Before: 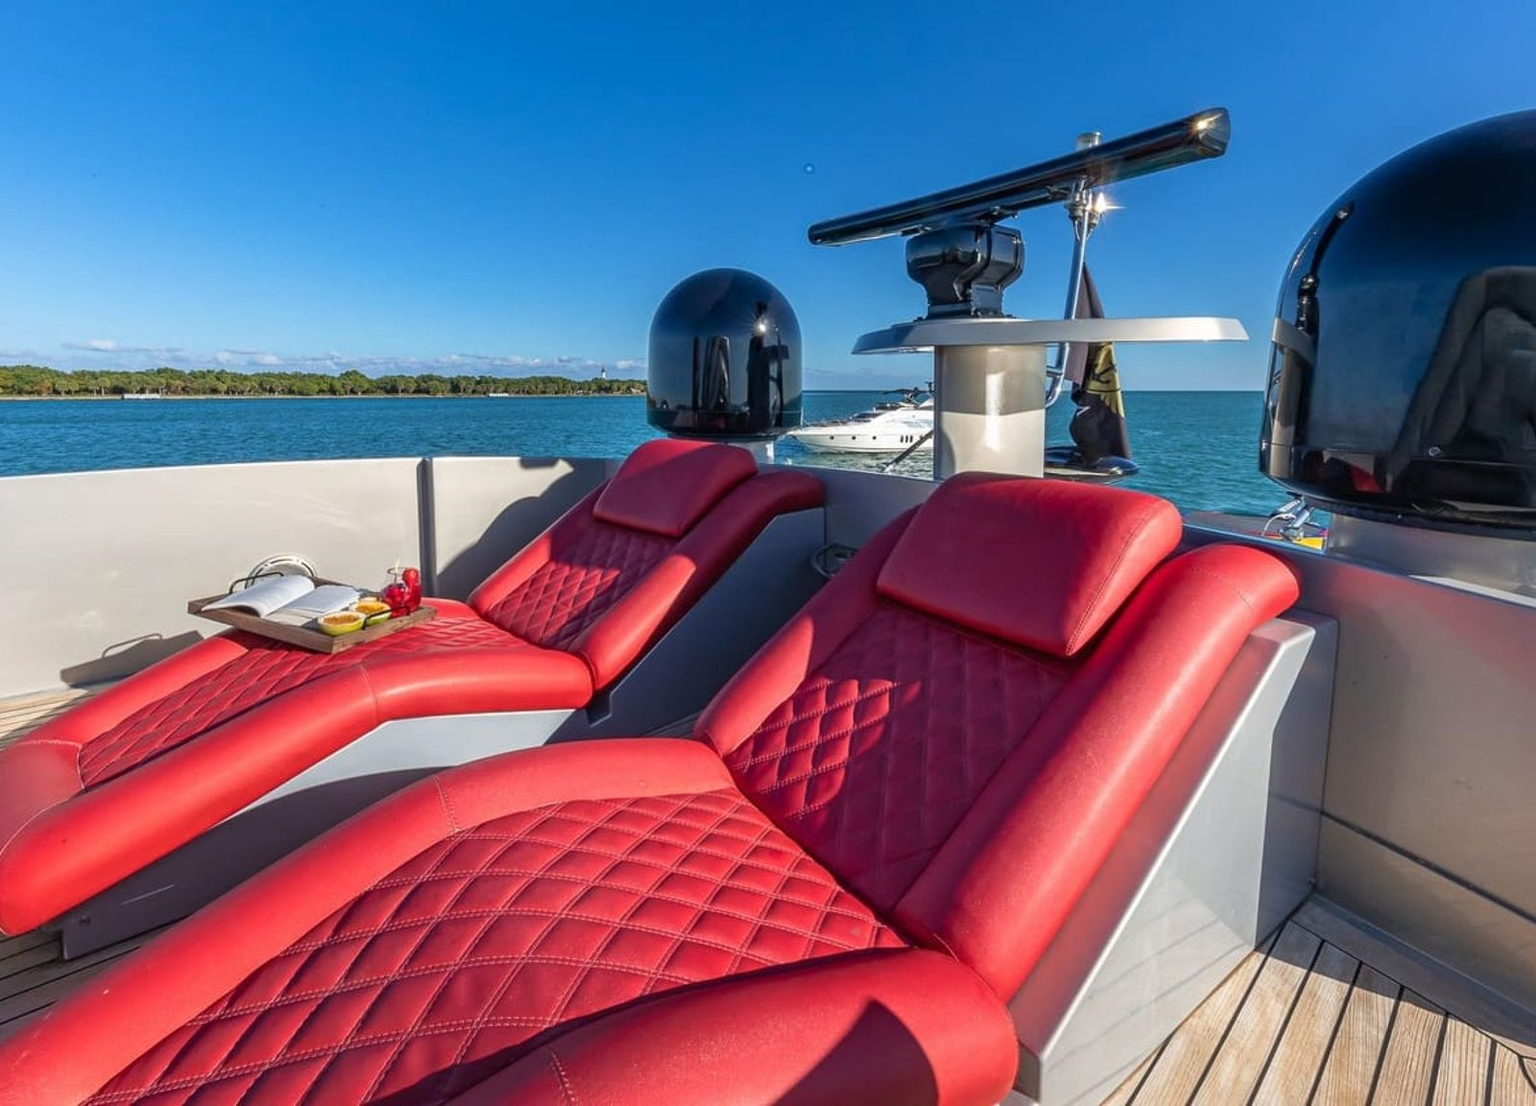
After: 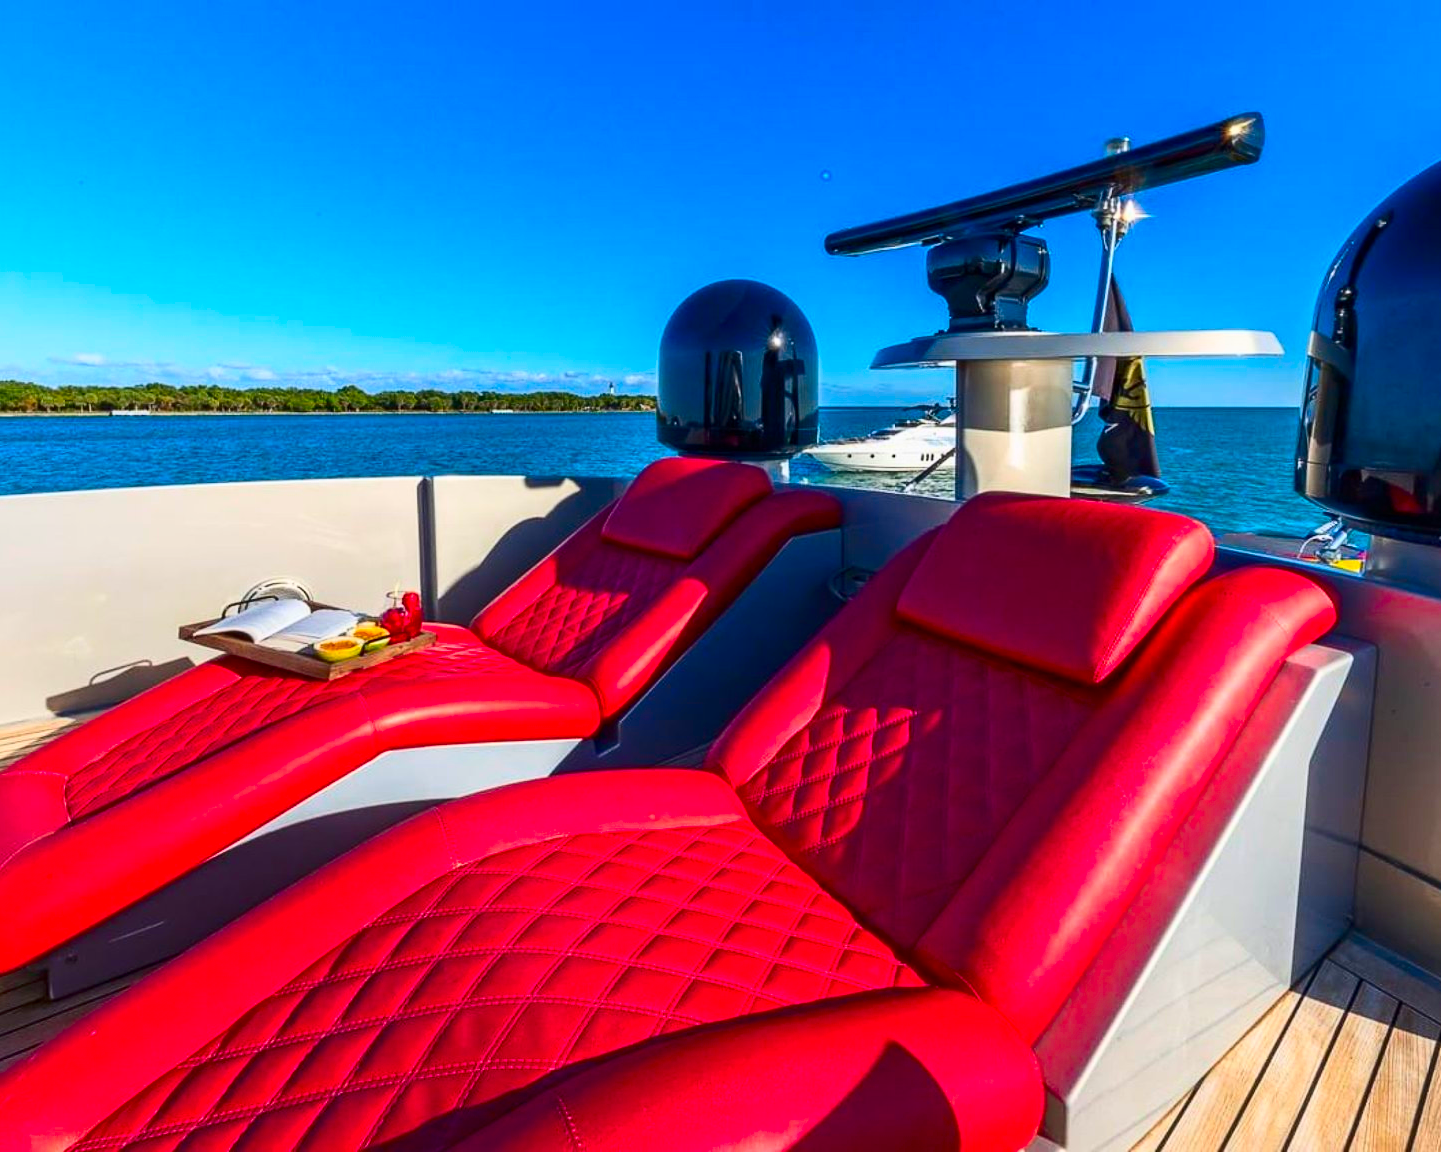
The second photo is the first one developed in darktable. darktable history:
exposure: black level correction 0.002, exposure -0.1 EV, compensate highlight preservation false
contrast brightness saturation: contrast 0.26, brightness 0.02, saturation 0.87
crop and rotate: left 1.088%, right 8.807%
